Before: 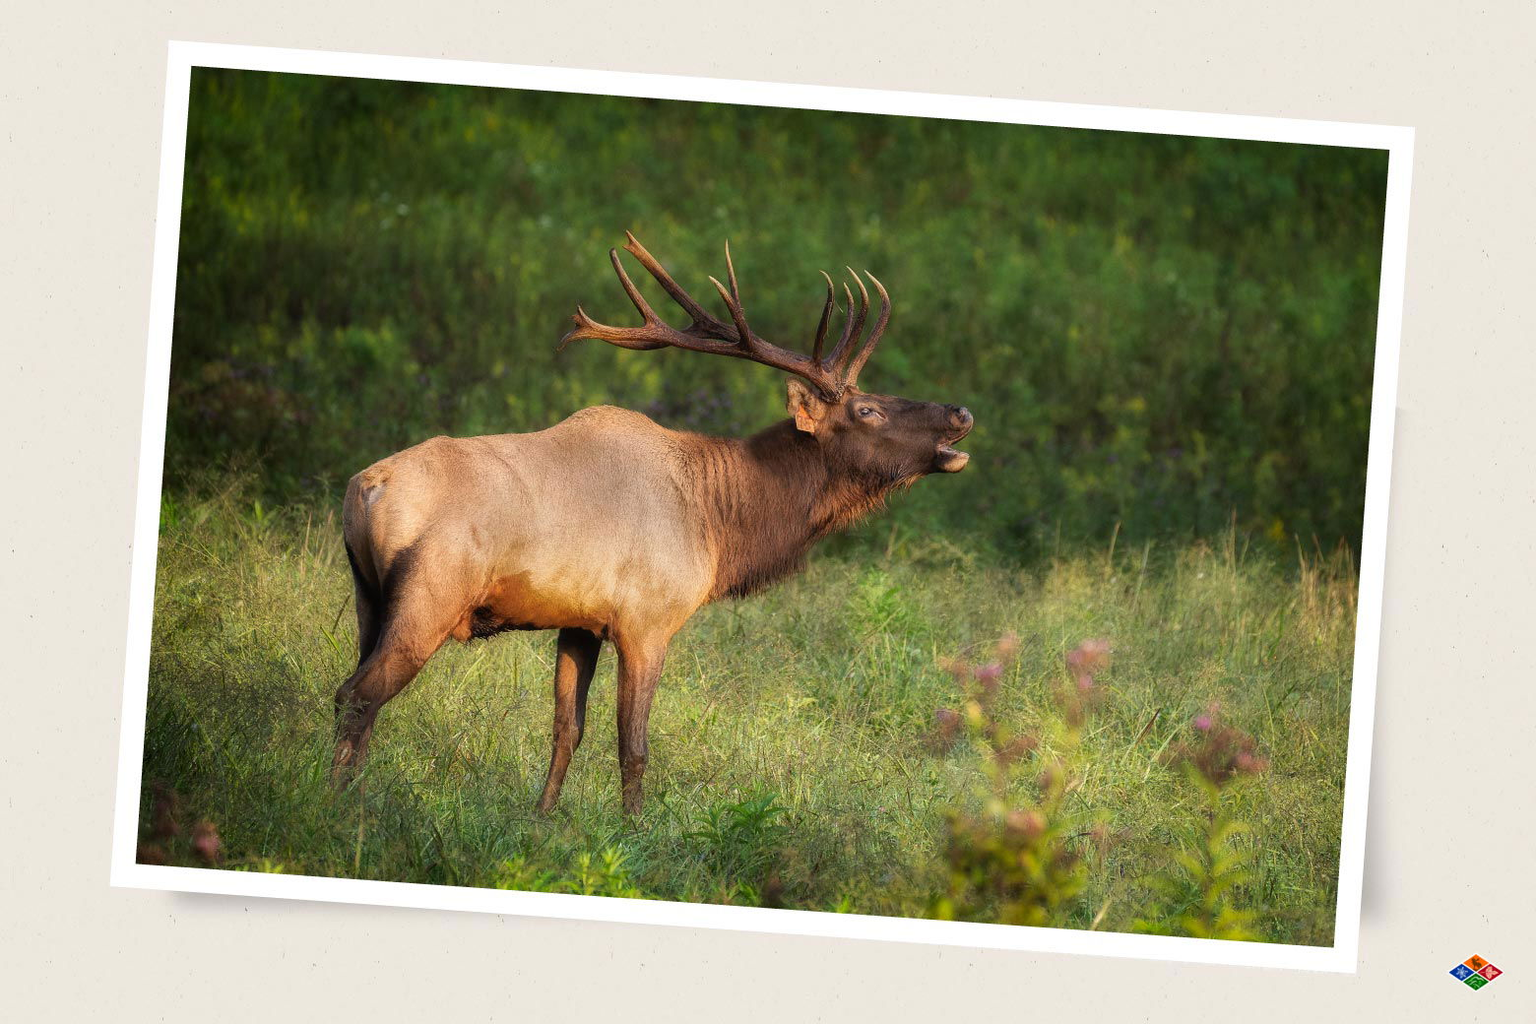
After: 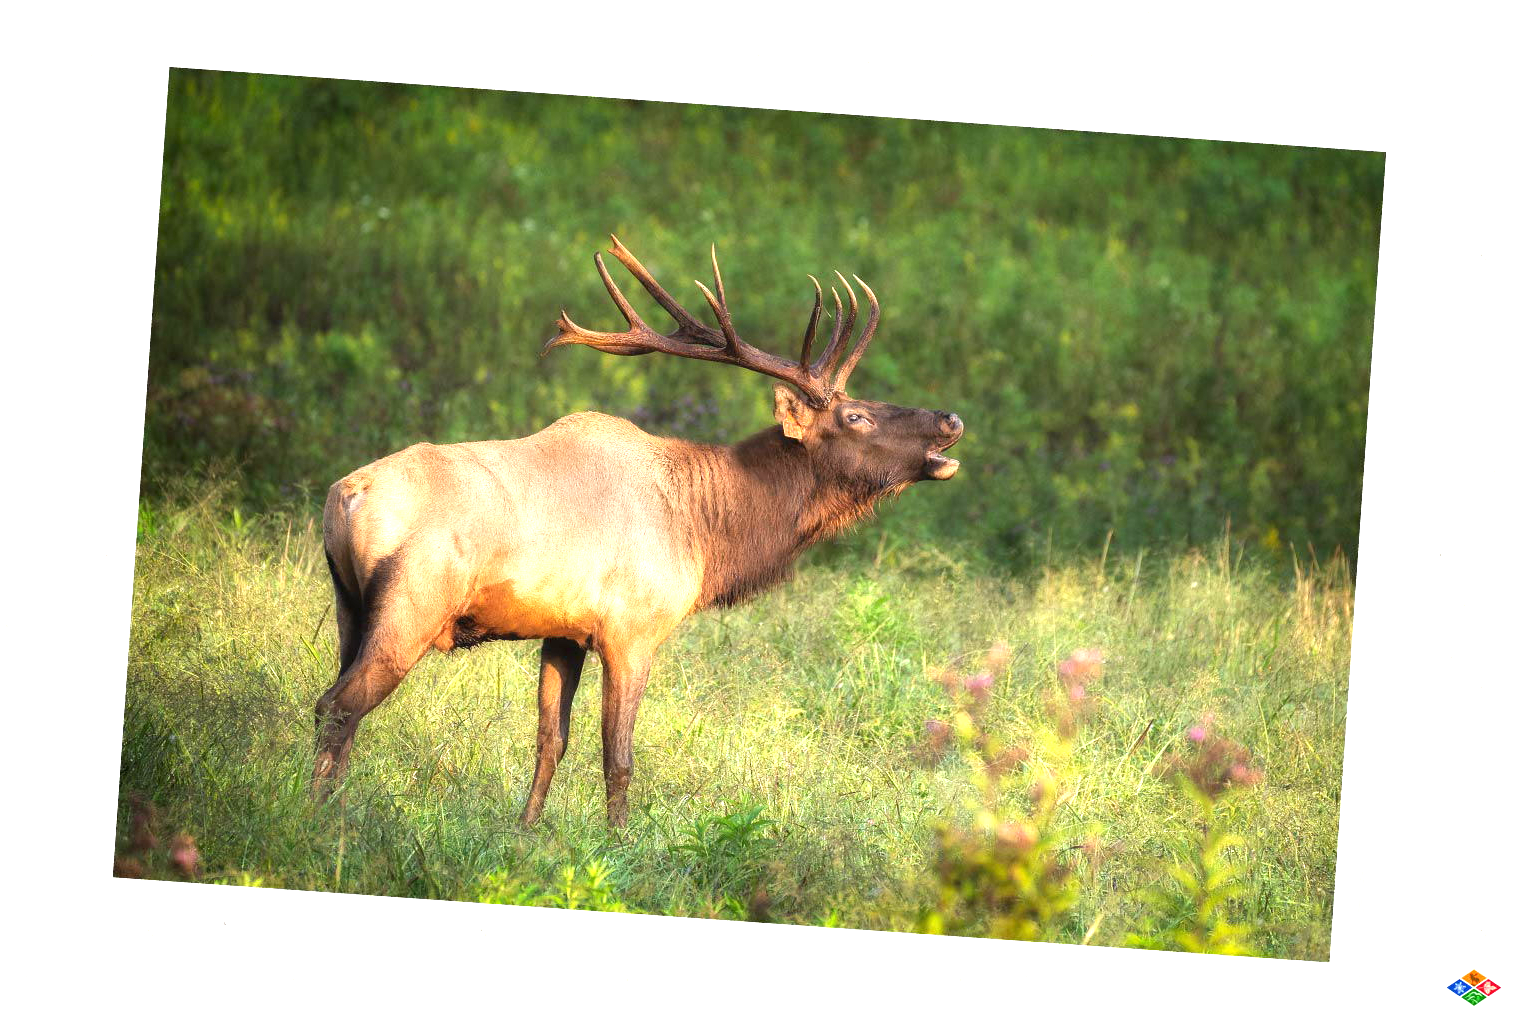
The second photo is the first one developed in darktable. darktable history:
crop and rotate: left 1.661%, right 0.664%, bottom 1.614%
exposure: black level correction 0, exposure 1.199 EV, compensate highlight preservation false
